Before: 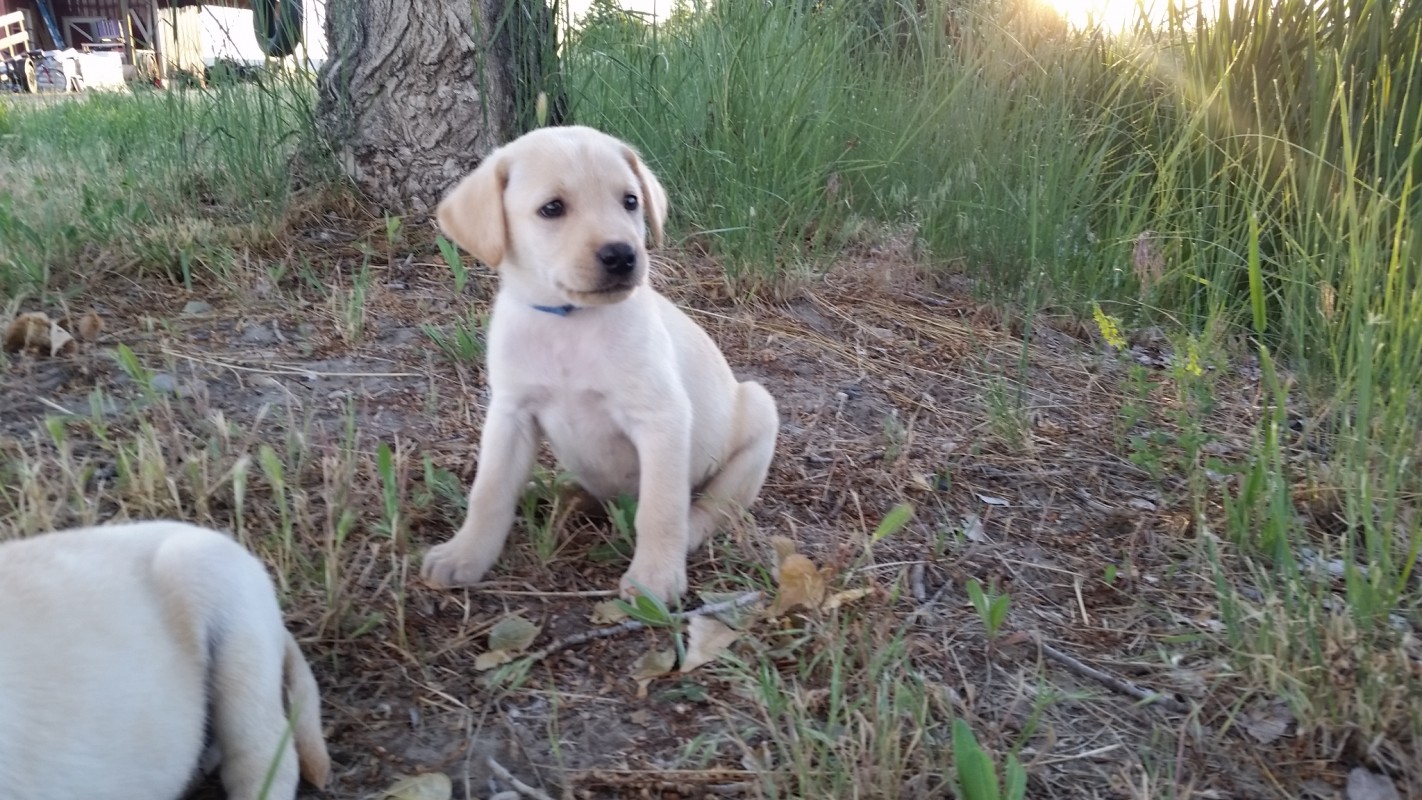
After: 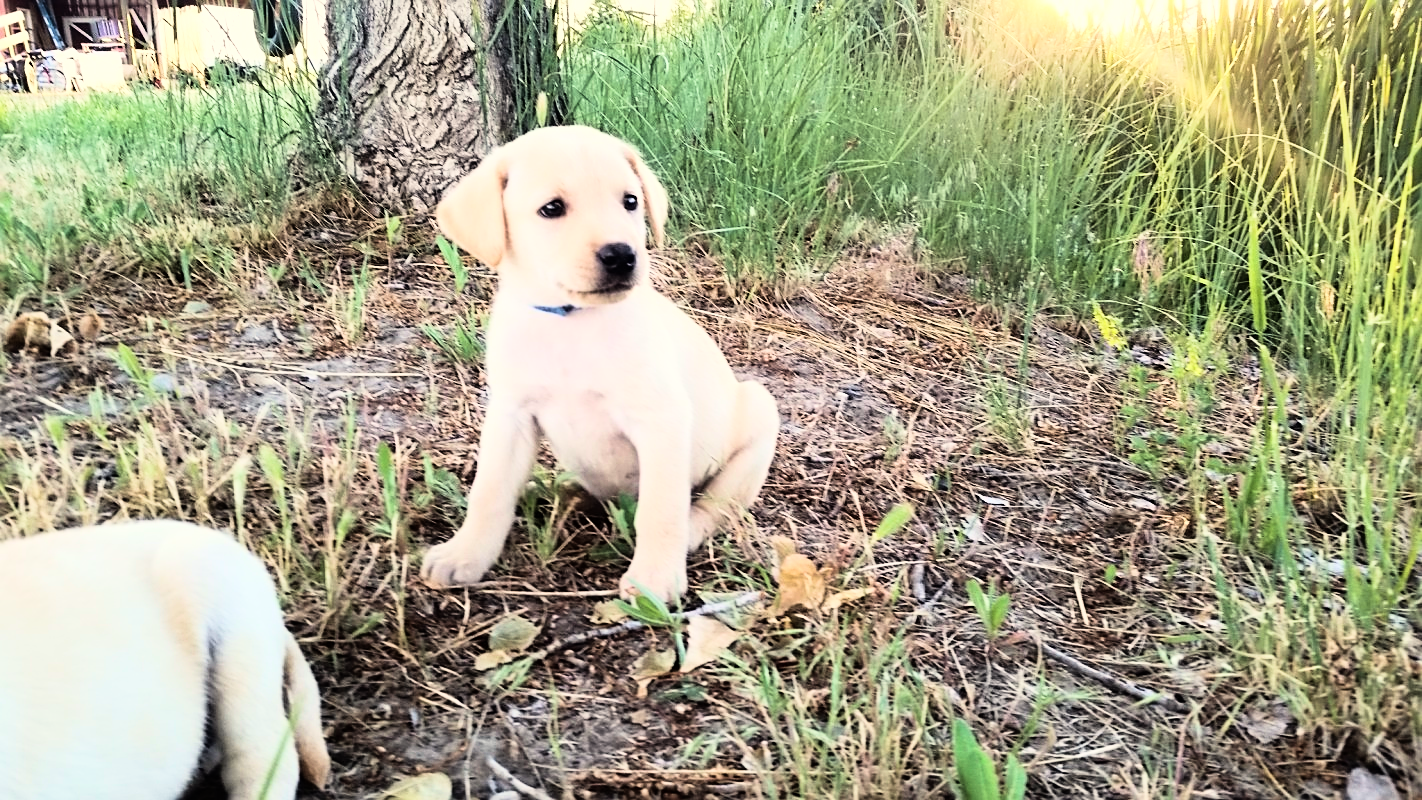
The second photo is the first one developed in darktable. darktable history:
velvia: on, module defaults
white balance: red 1.029, blue 0.92
rgb curve: curves: ch0 [(0, 0) (0.21, 0.15) (0.24, 0.21) (0.5, 0.75) (0.75, 0.96) (0.89, 0.99) (1, 1)]; ch1 [(0, 0.02) (0.21, 0.13) (0.25, 0.2) (0.5, 0.67) (0.75, 0.9) (0.89, 0.97) (1, 1)]; ch2 [(0, 0.02) (0.21, 0.13) (0.25, 0.2) (0.5, 0.67) (0.75, 0.9) (0.89, 0.97) (1, 1)], compensate middle gray true
sharpen: on, module defaults
